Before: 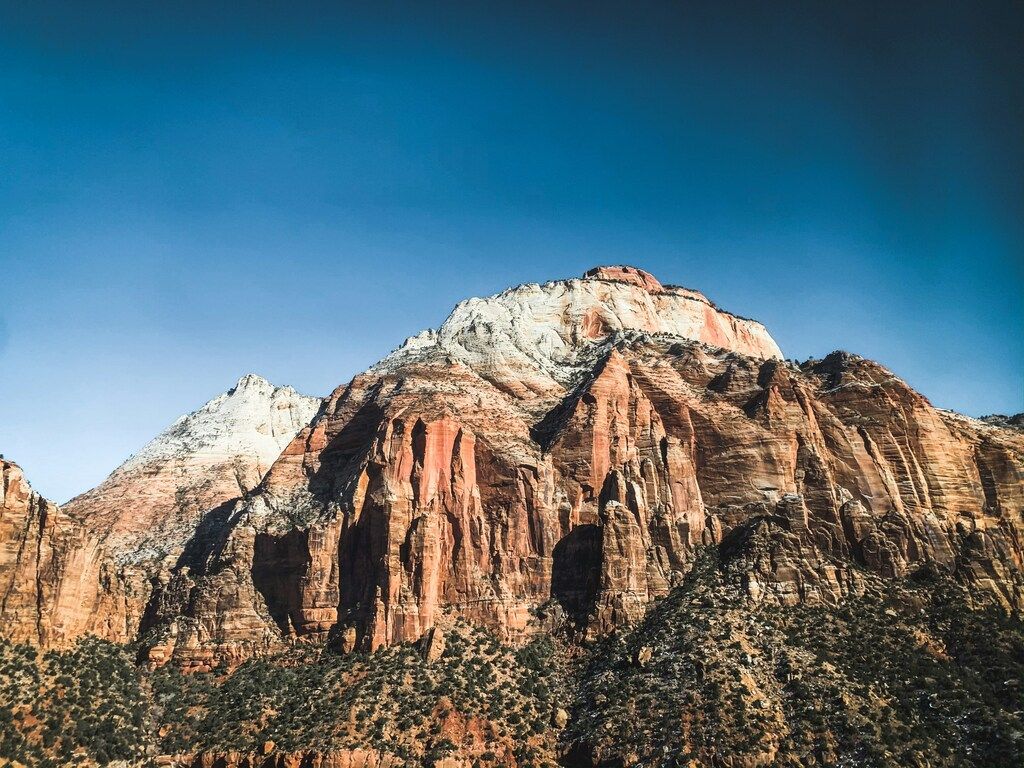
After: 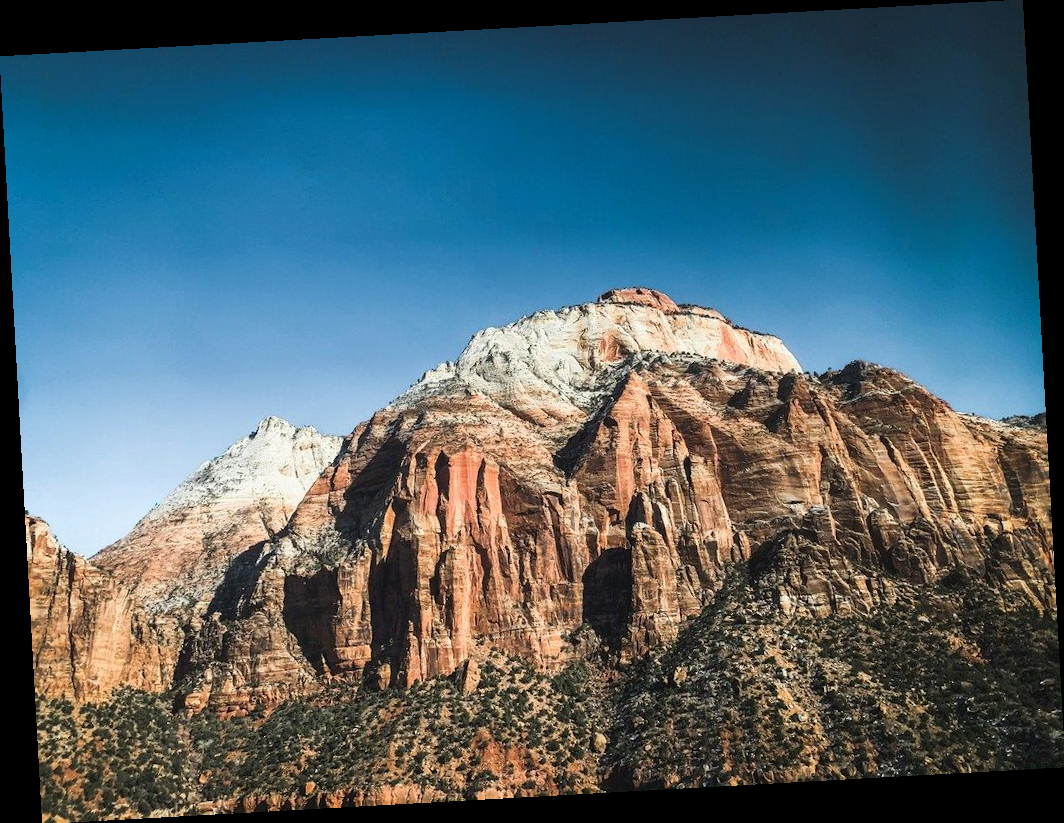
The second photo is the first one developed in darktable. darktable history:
white balance: red 1, blue 1
rotate and perspective: rotation -3.18°, automatic cropping off
